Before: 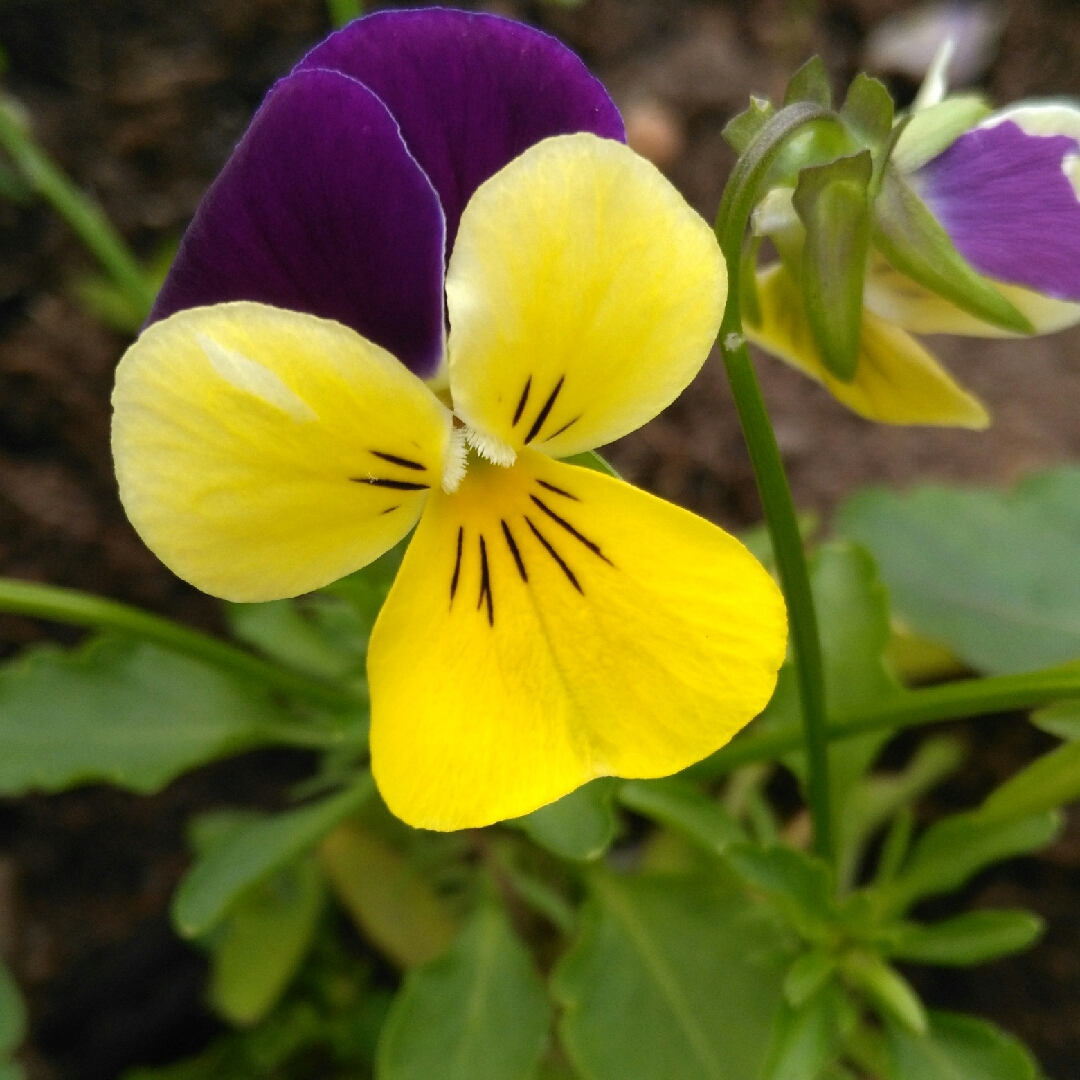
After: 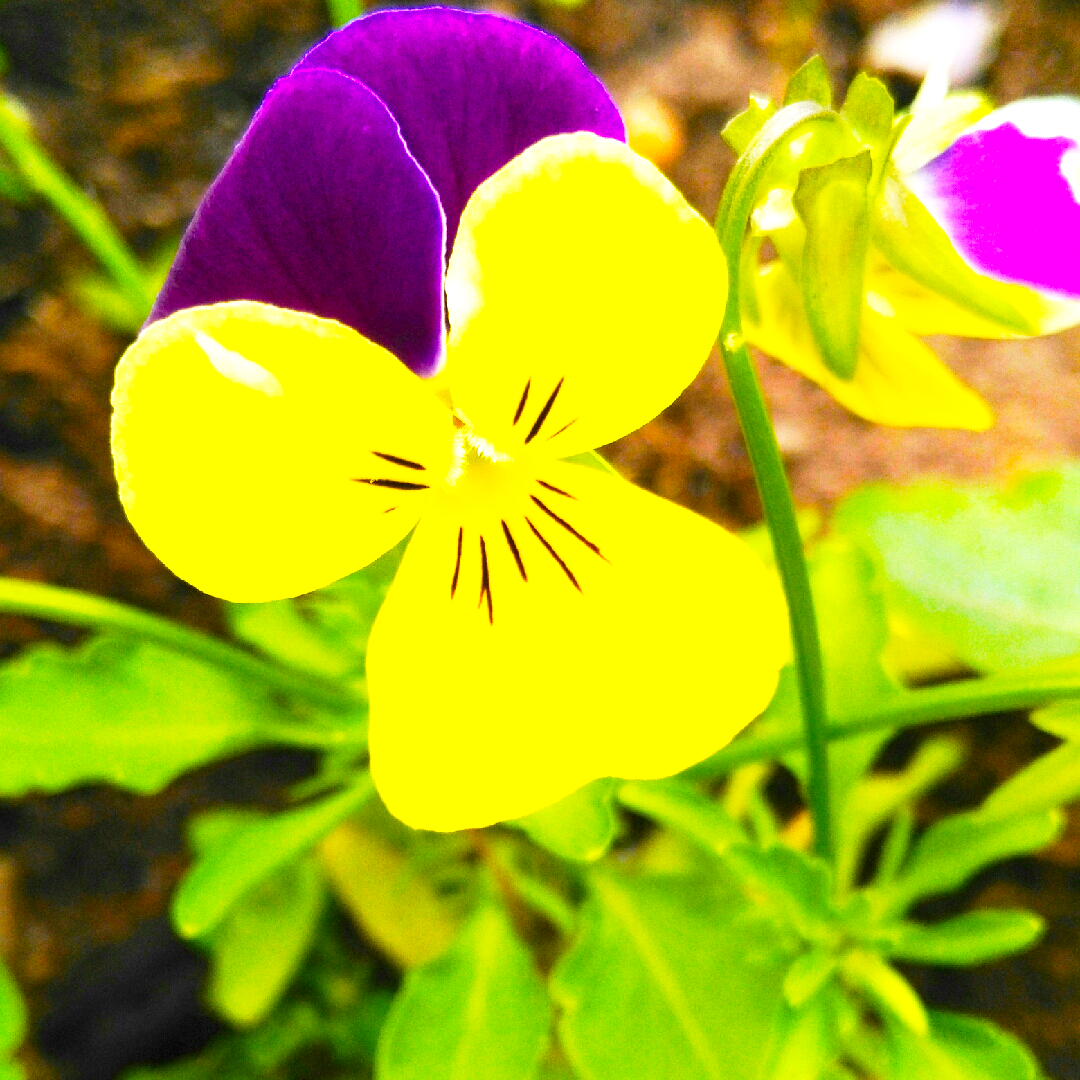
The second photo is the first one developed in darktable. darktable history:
exposure: black level correction 0, exposure 1.617 EV, compensate highlight preservation false
color balance rgb: power › hue 328.95°, perceptual saturation grading › global saturation 65.137%, perceptual saturation grading › highlights 51.09%, perceptual saturation grading › shadows 29.626%, global vibrance -23.988%
base curve: curves: ch0 [(0, 0) (0.005, 0.002) (0.193, 0.295) (0.399, 0.664) (0.75, 0.928) (1, 1)], preserve colors none
